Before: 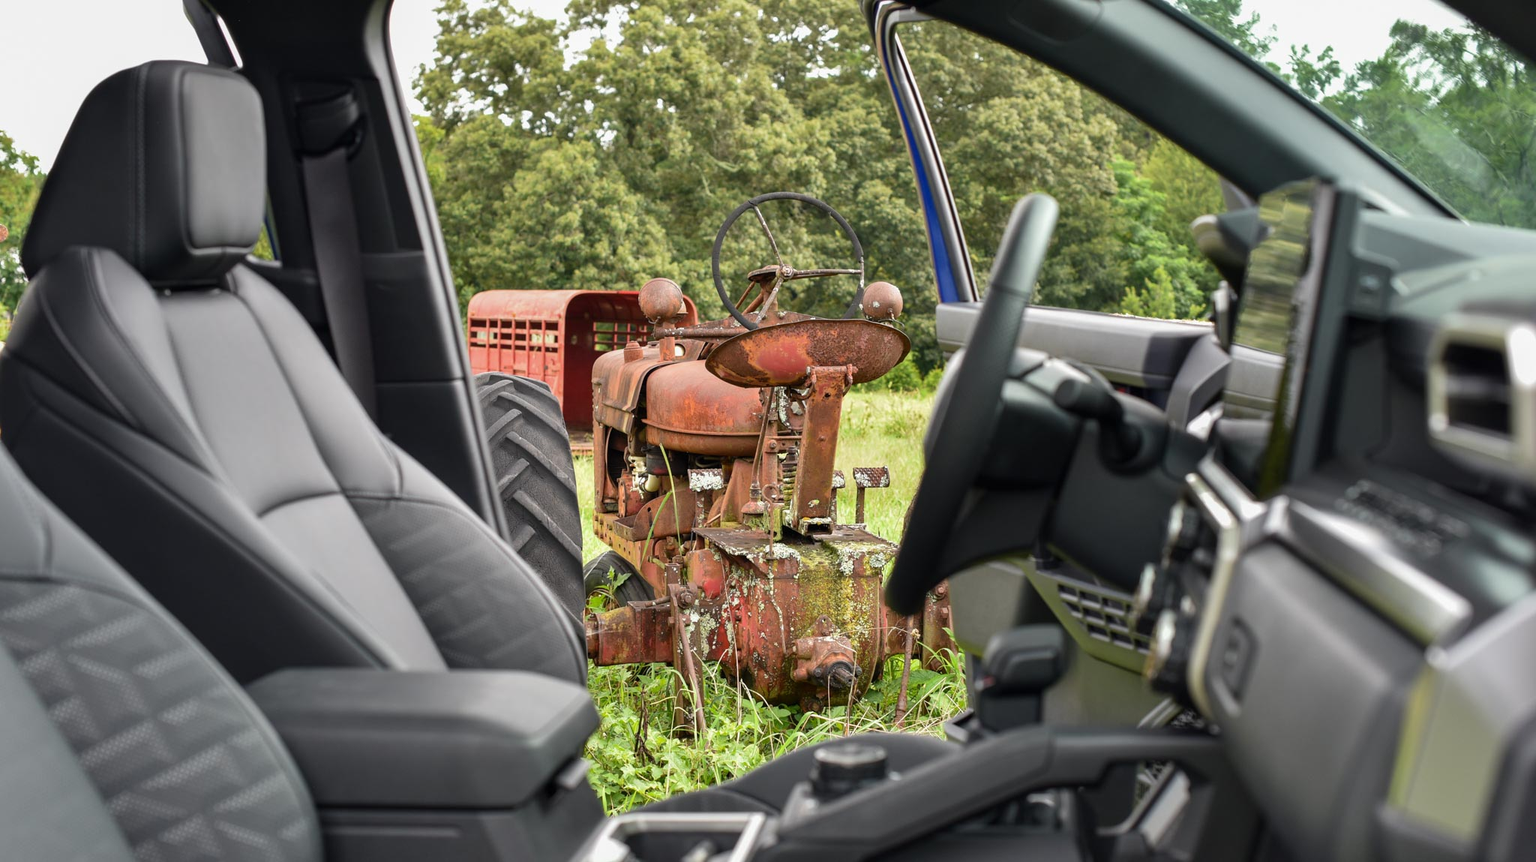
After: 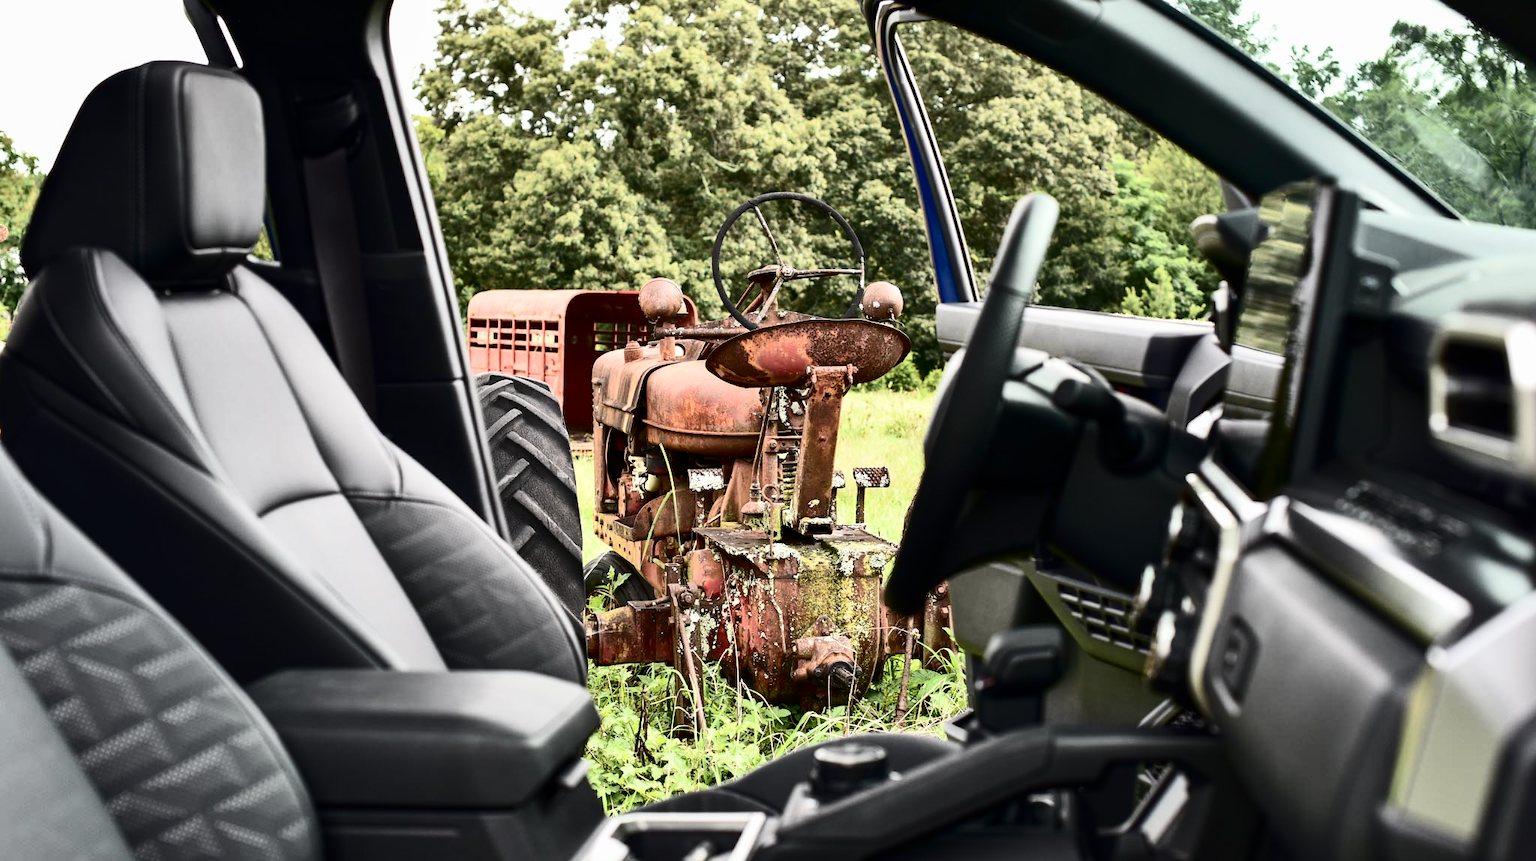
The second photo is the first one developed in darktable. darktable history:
contrast brightness saturation: contrast 0.481, saturation -0.093
